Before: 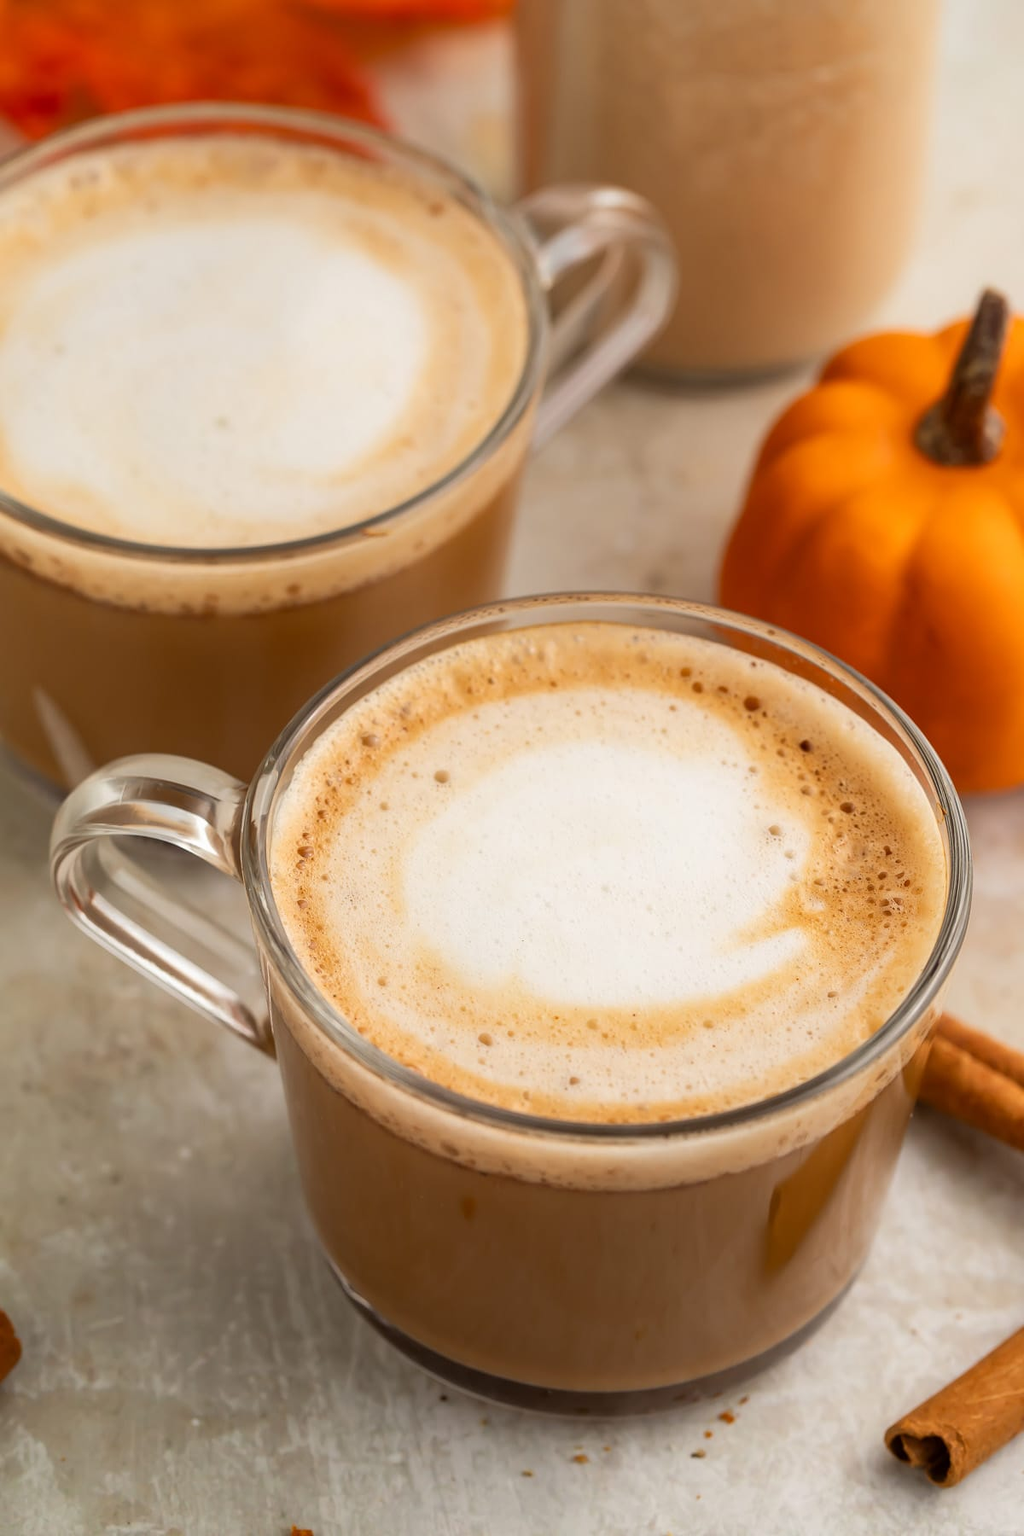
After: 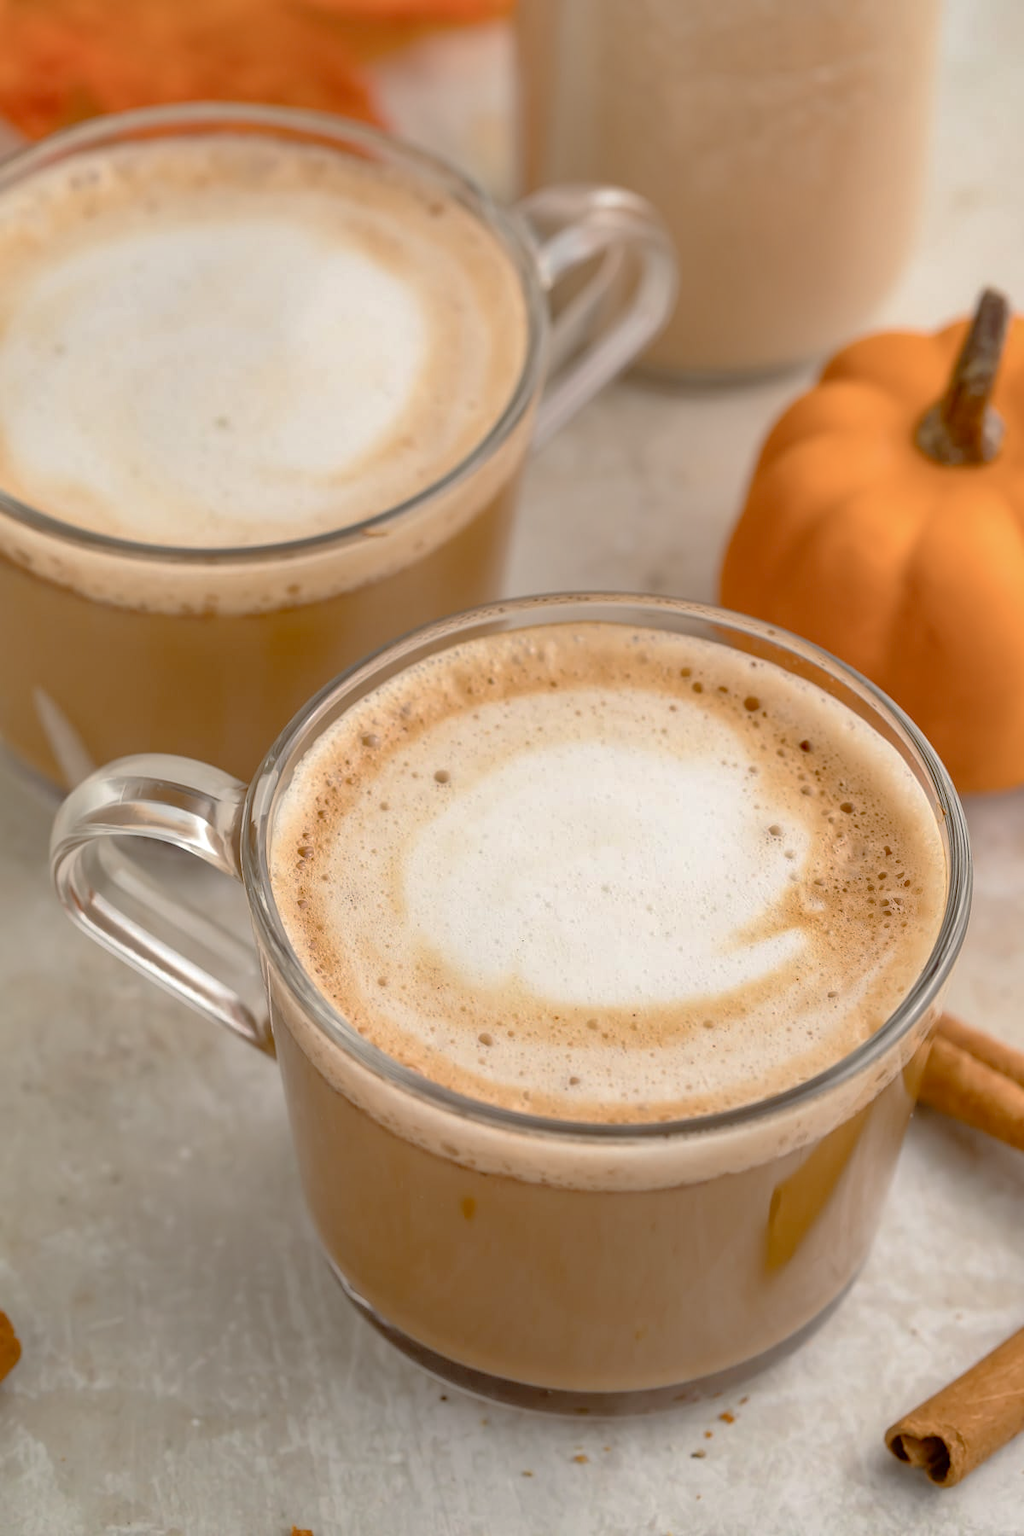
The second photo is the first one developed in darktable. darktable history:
shadows and highlights: shadows 12.91, white point adjustment 1.27, soften with gaussian
tone curve: curves: ch0 [(0, 0) (0.004, 0.008) (0.077, 0.156) (0.169, 0.29) (0.774, 0.774) (1, 1)], preserve colors none
